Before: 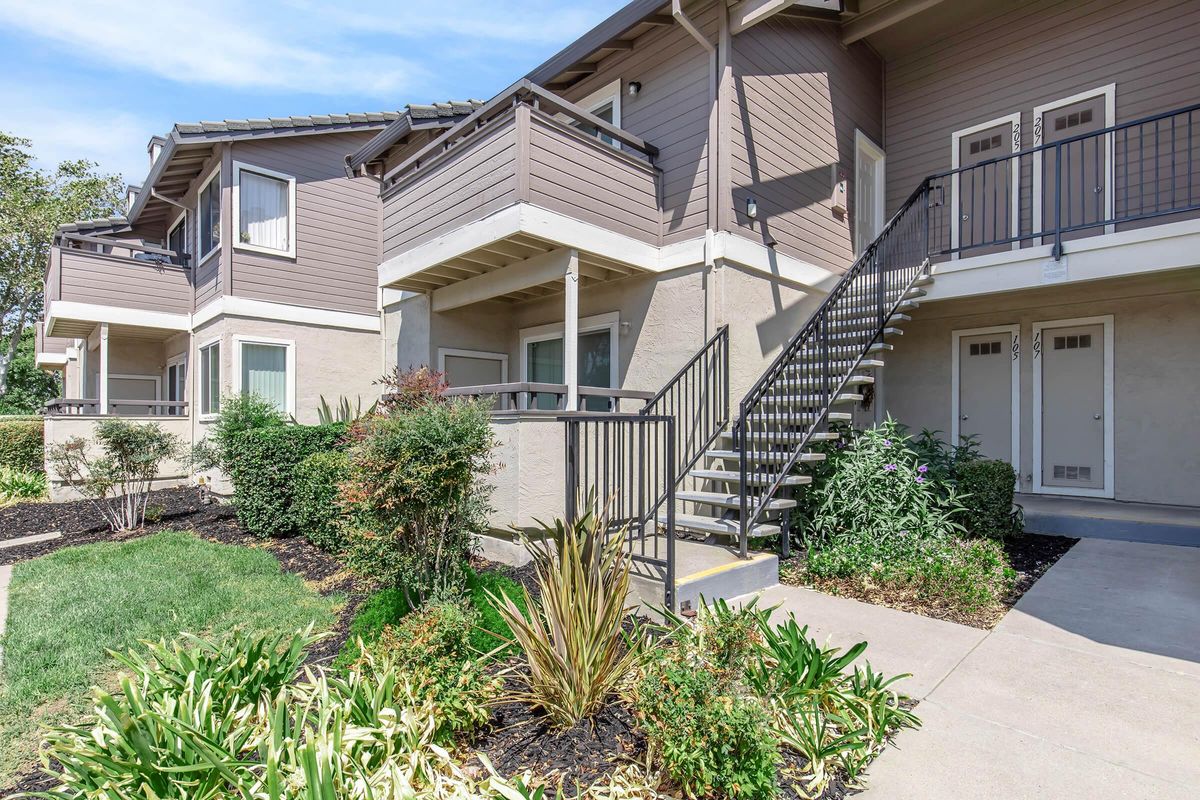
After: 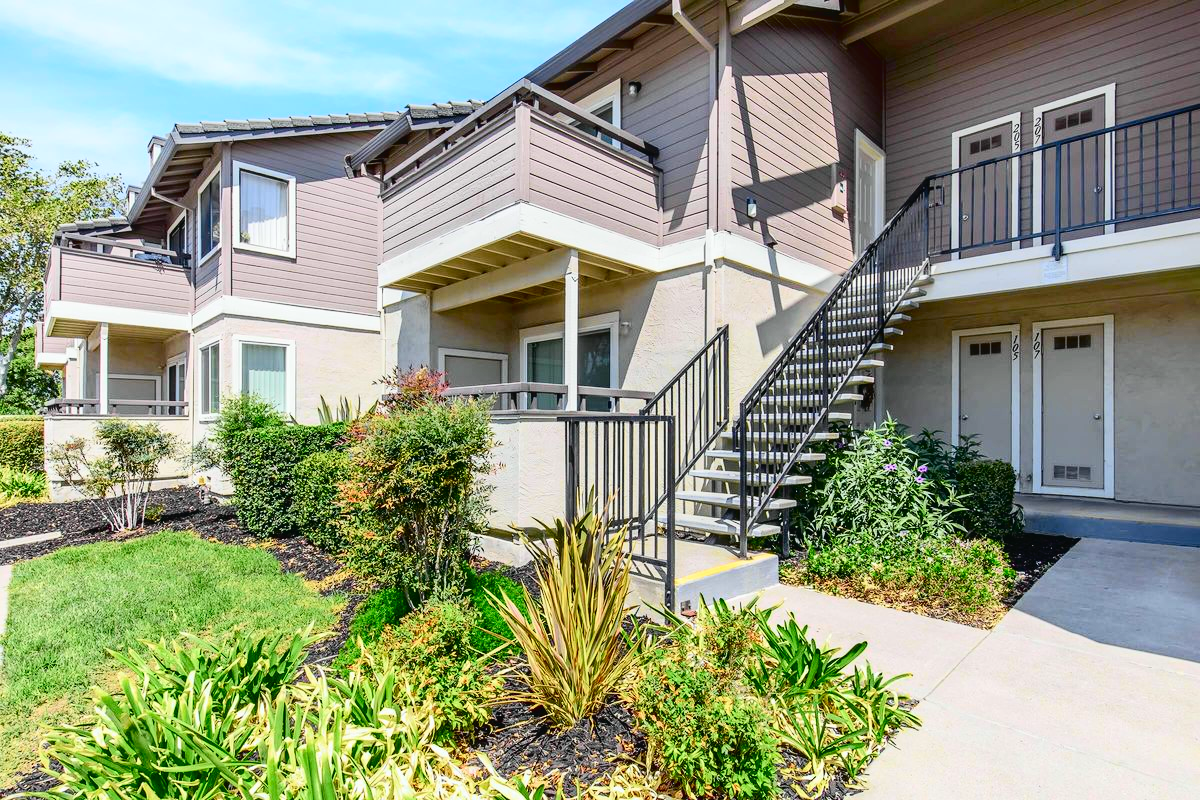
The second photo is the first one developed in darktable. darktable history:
tone curve: curves: ch0 [(0, 0.021) (0.148, 0.076) (0.232, 0.191) (0.398, 0.423) (0.572, 0.672) (0.705, 0.812) (0.877, 0.931) (0.99, 0.987)]; ch1 [(0, 0) (0.377, 0.325) (0.493, 0.486) (0.508, 0.502) (0.515, 0.514) (0.554, 0.586) (0.623, 0.658) (0.701, 0.704) (0.778, 0.751) (1, 1)]; ch2 [(0, 0) (0.431, 0.398) (0.485, 0.486) (0.495, 0.498) (0.511, 0.507) (0.58, 0.66) (0.679, 0.757) (0.749, 0.829) (1, 0.991)], color space Lab, independent channels
